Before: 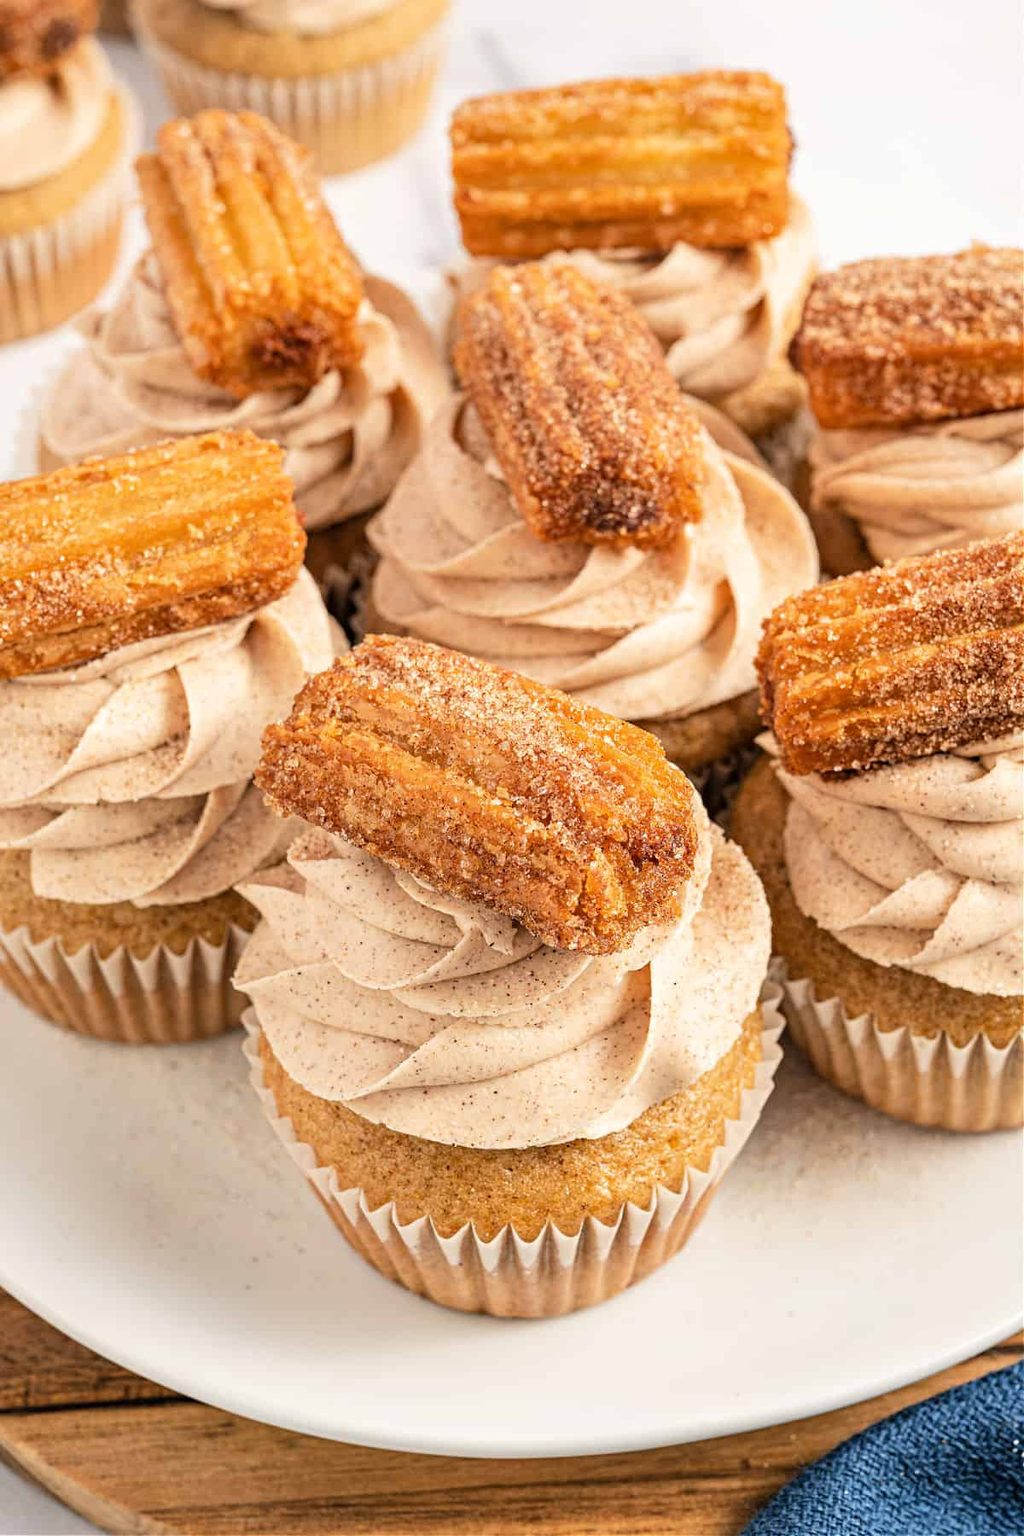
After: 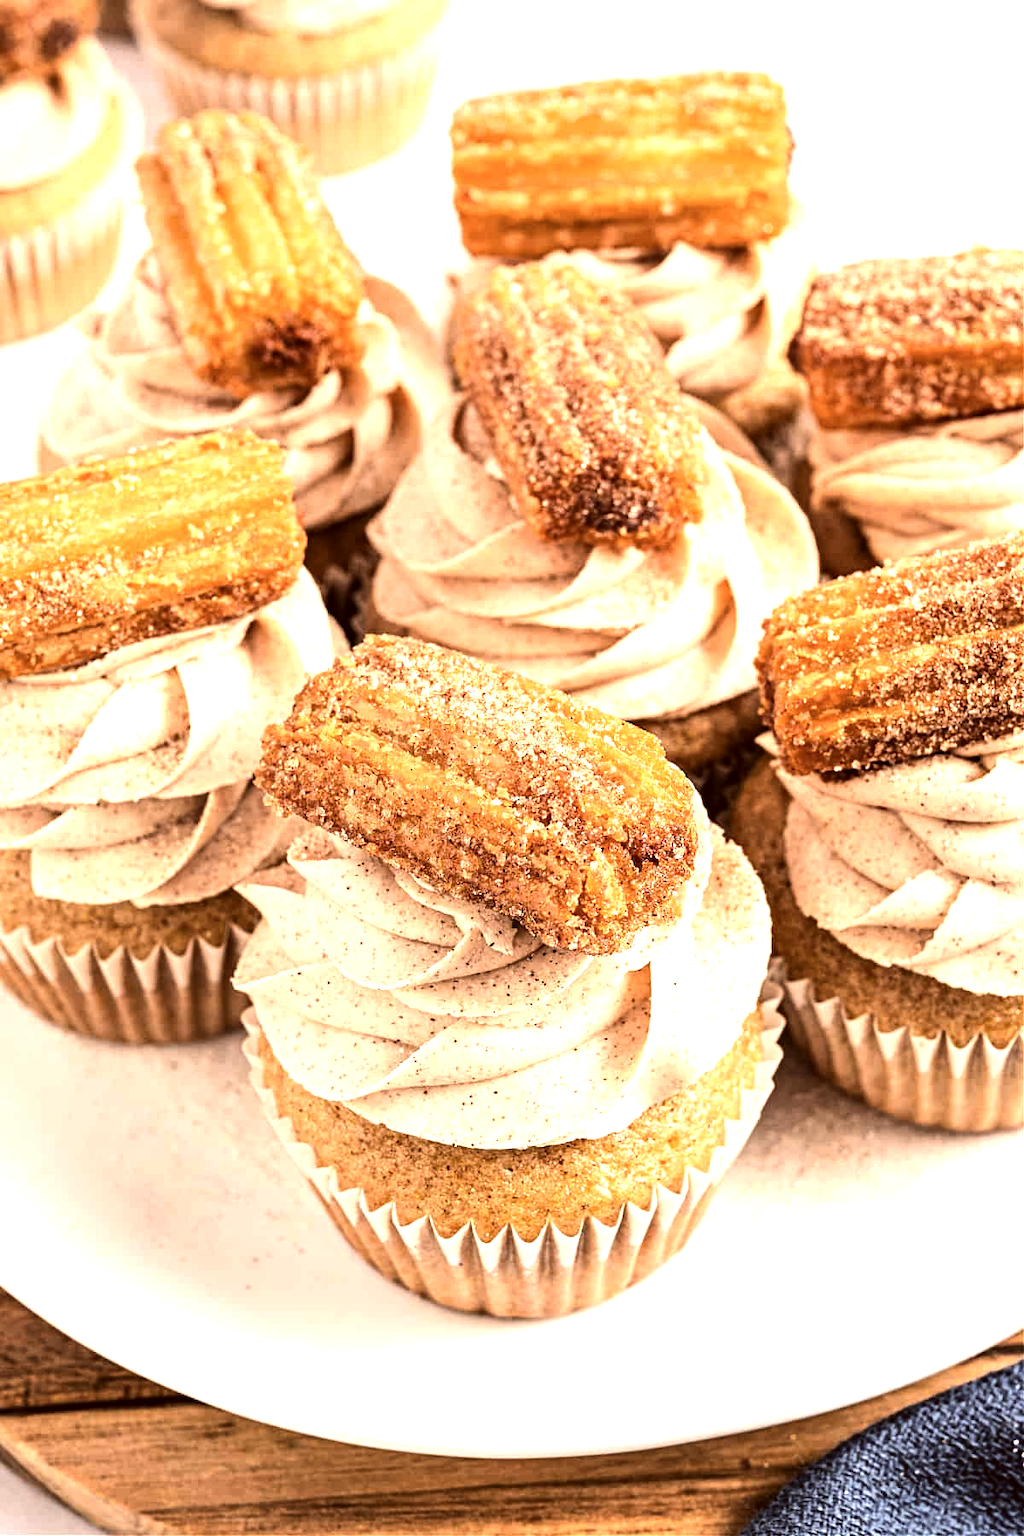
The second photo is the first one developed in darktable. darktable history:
color correction: highlights a* 10.18, highlights b* 9.75, shadows a* 8.38, shadows b* 7.94, saturation 0.807
tone equalizer: -8 EV -1.12 EV, -7 EV -1.05 EV, -6 EV -0.897 EV, -5 EV -0.544 EV, -3 EV 0.576 EV, -2 EV 0.859 EV, -1 EV 1.01 EV, +0 EV 1.08 EV, edges refinement/feathering 500, mask exposure compensation -1.57 EV, preserve details no
